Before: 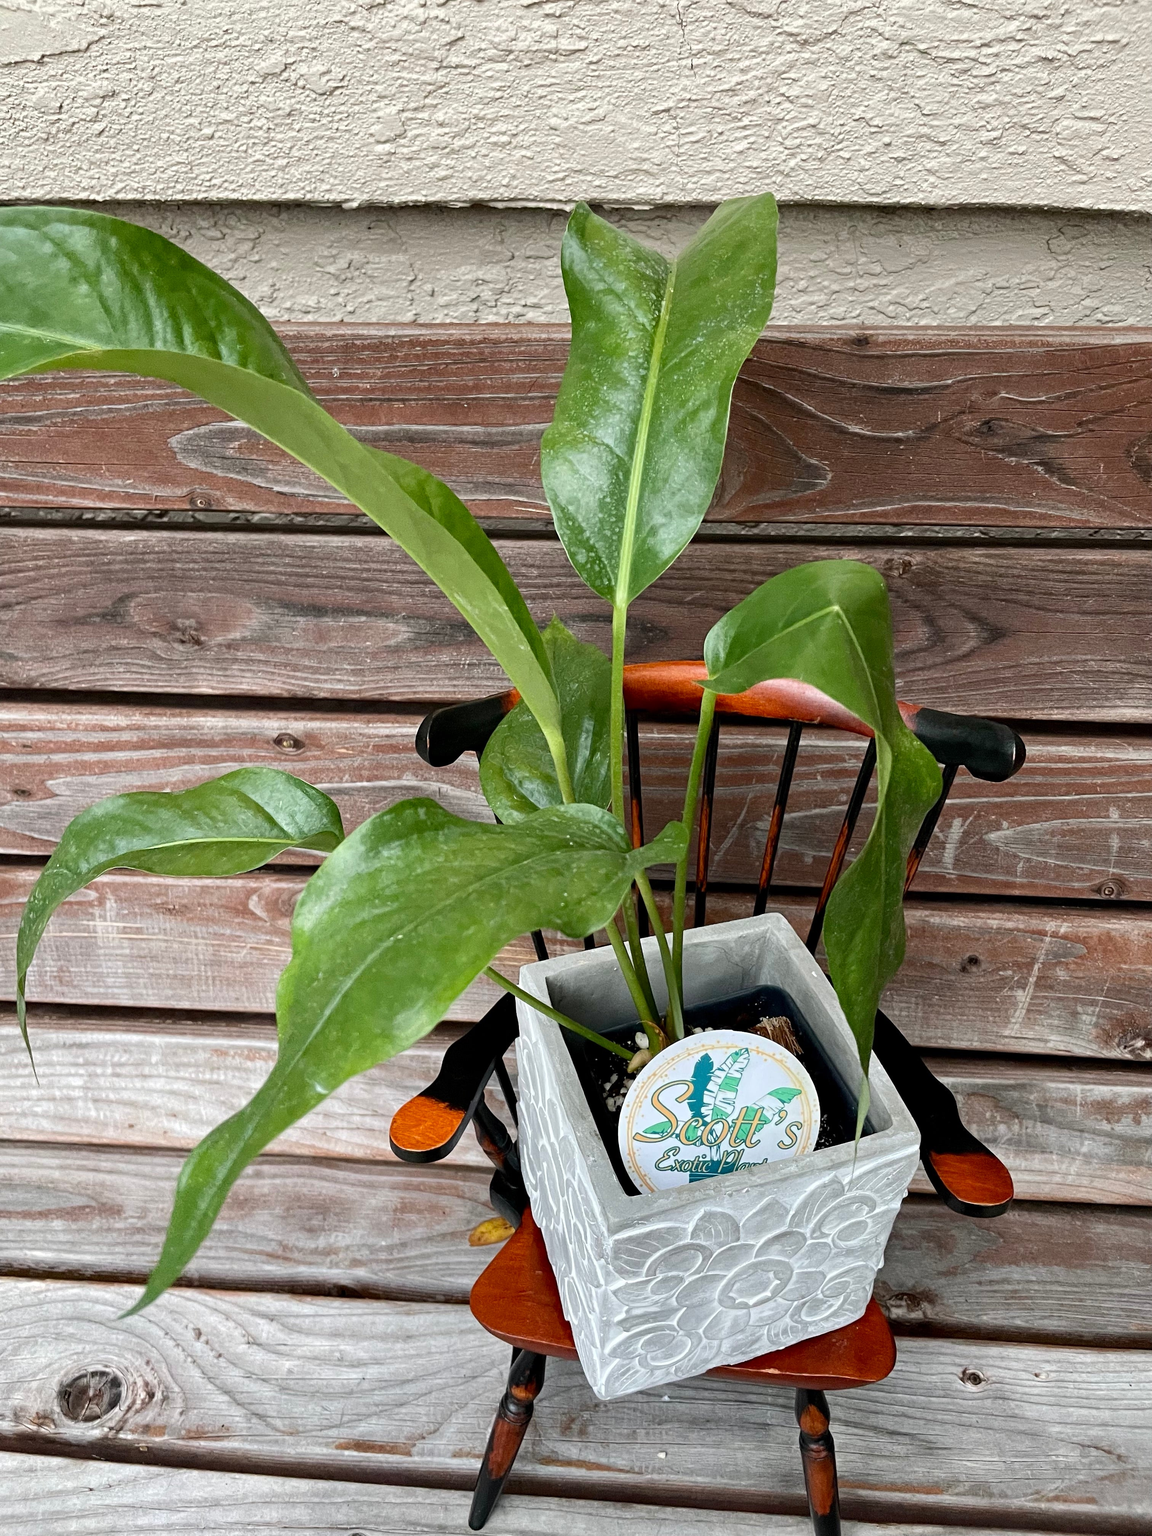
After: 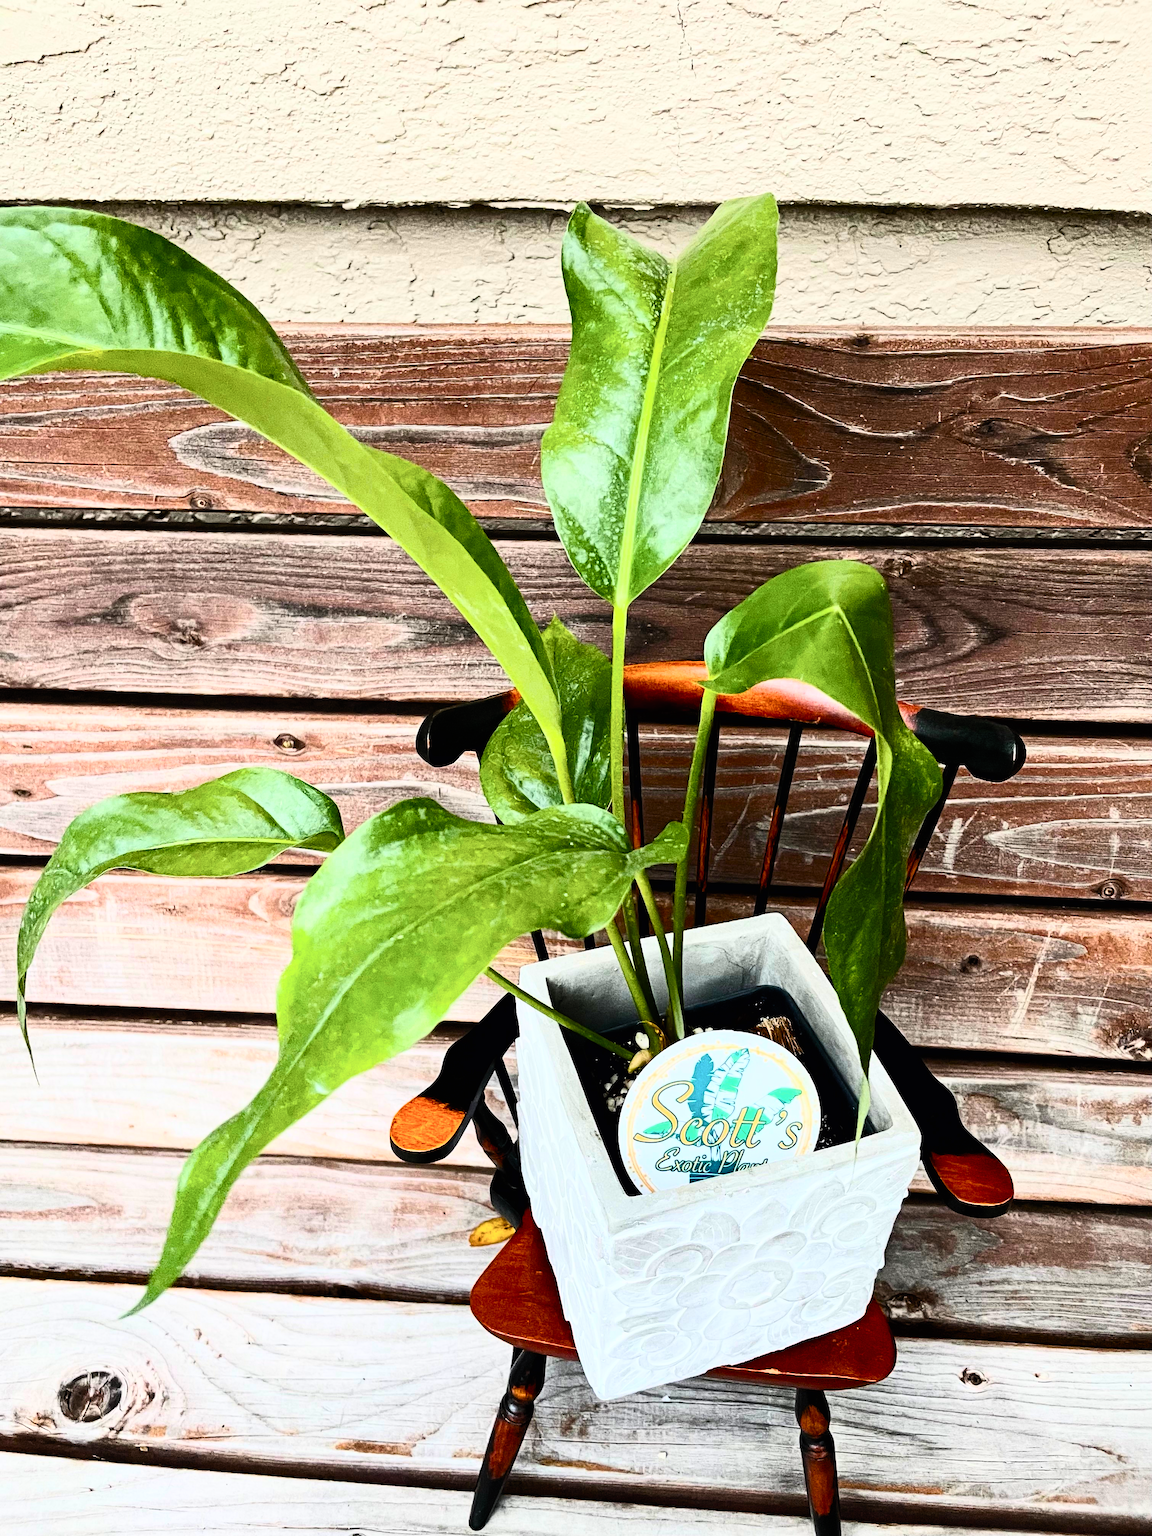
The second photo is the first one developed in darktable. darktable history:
color balance rgb: perceptual saturation grading › global saturation 30%, global vibrance 20%
filmic rgb: threshold 3 EV, hardness 4.17, latitude 50%, contrast 1.1, preserve chrominance max RGB, color science v6 (2022), contrast in shadows safe, contrast in highlights safe, enable highlight reconstruction true
contrast brightness saturation: contrast 0.62, brightness 0.34, saturation 0.14
